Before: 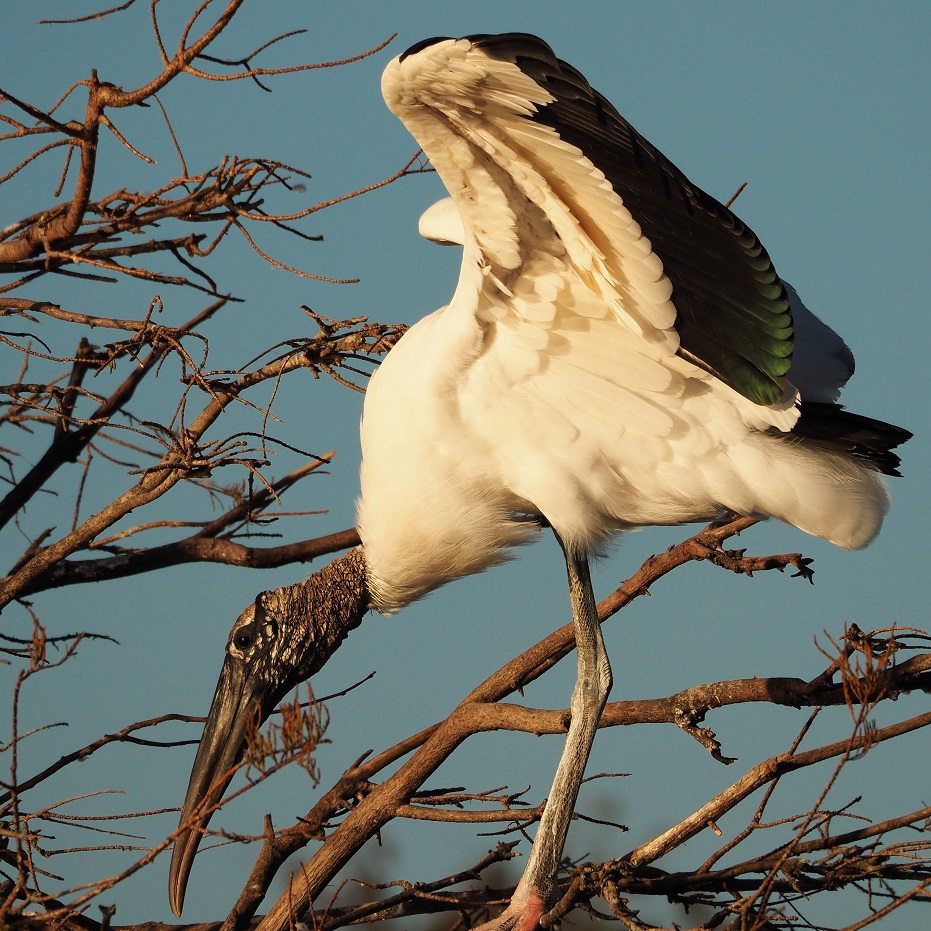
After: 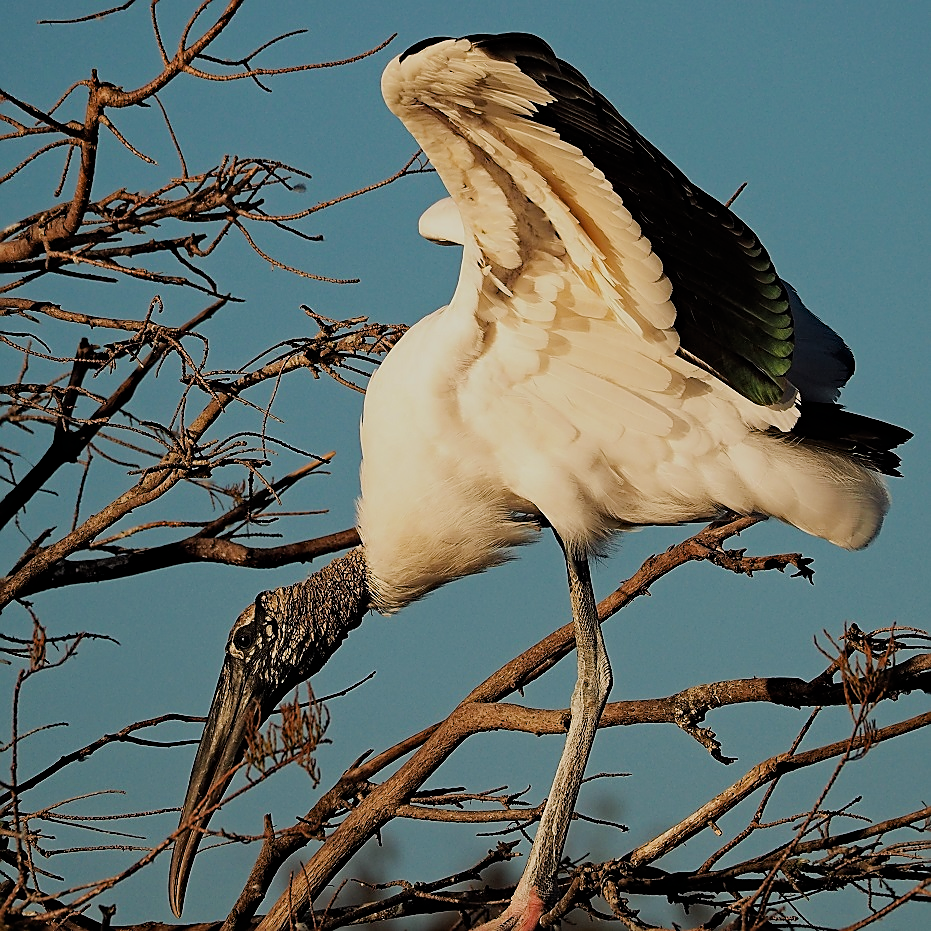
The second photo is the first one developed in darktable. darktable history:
filmic rgb: black relative exposure -7.65 EV, white relative exposure 4.56 EV, threshold 5.98 EV, hardness 3.61, enable highlight reconstruction true
contrast brightness saturation: saturation -0.045
sharpen: radius 1.358, amount 1.24, threshold 0.78
haze removal: strength 0.278, distance 0.255, compatibility mode true
